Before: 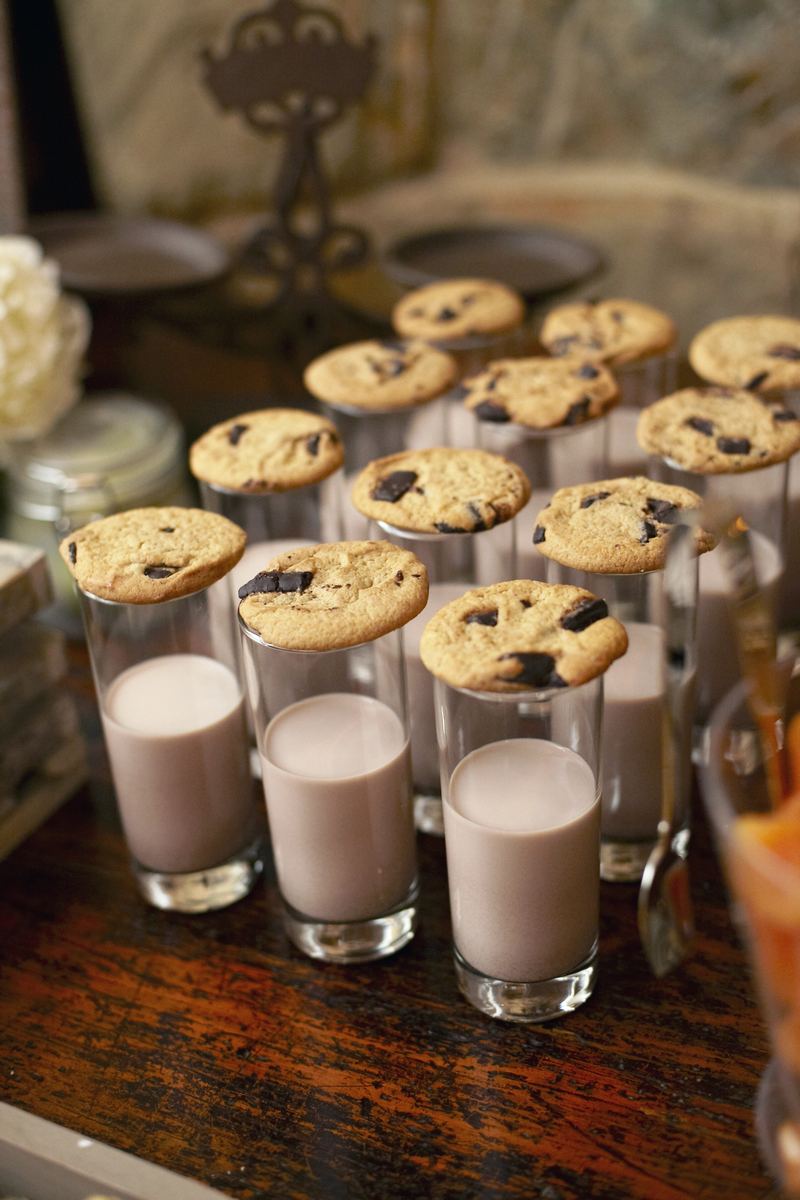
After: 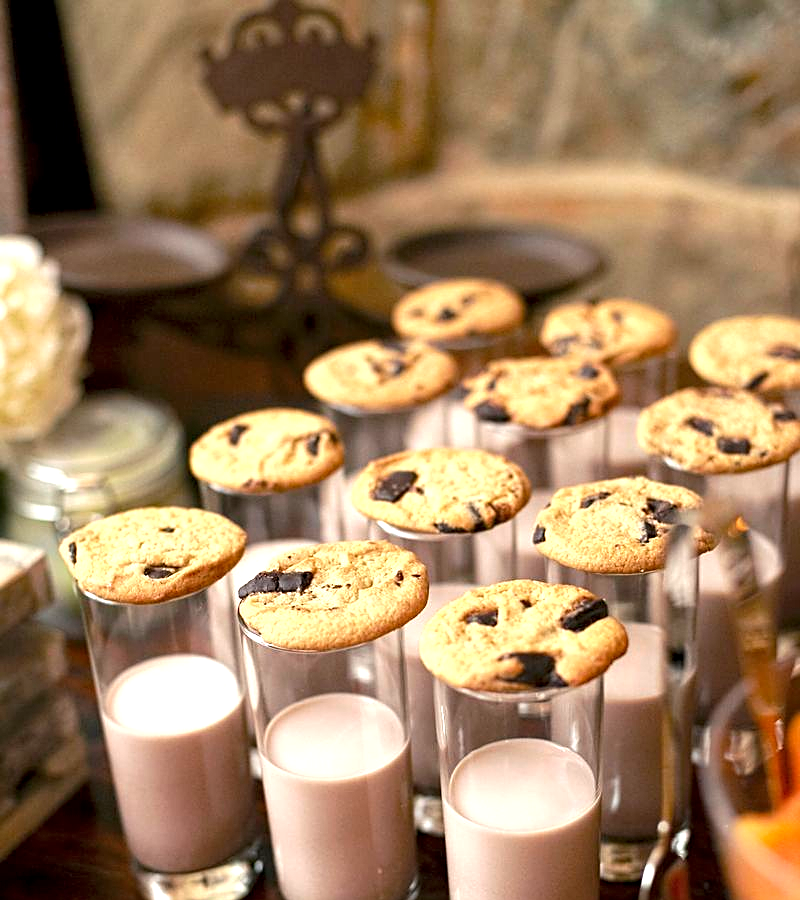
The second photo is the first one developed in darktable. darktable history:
sharpen: on, module defaults
crop: bottom 24.991%
local contrast: highlights 104%, shadows 103%, detail 131%, midtone range 0.2
exposure: black level correction 0, exposure 0.694 EV, compensate exposure bias true, compensate highlight preservation false
